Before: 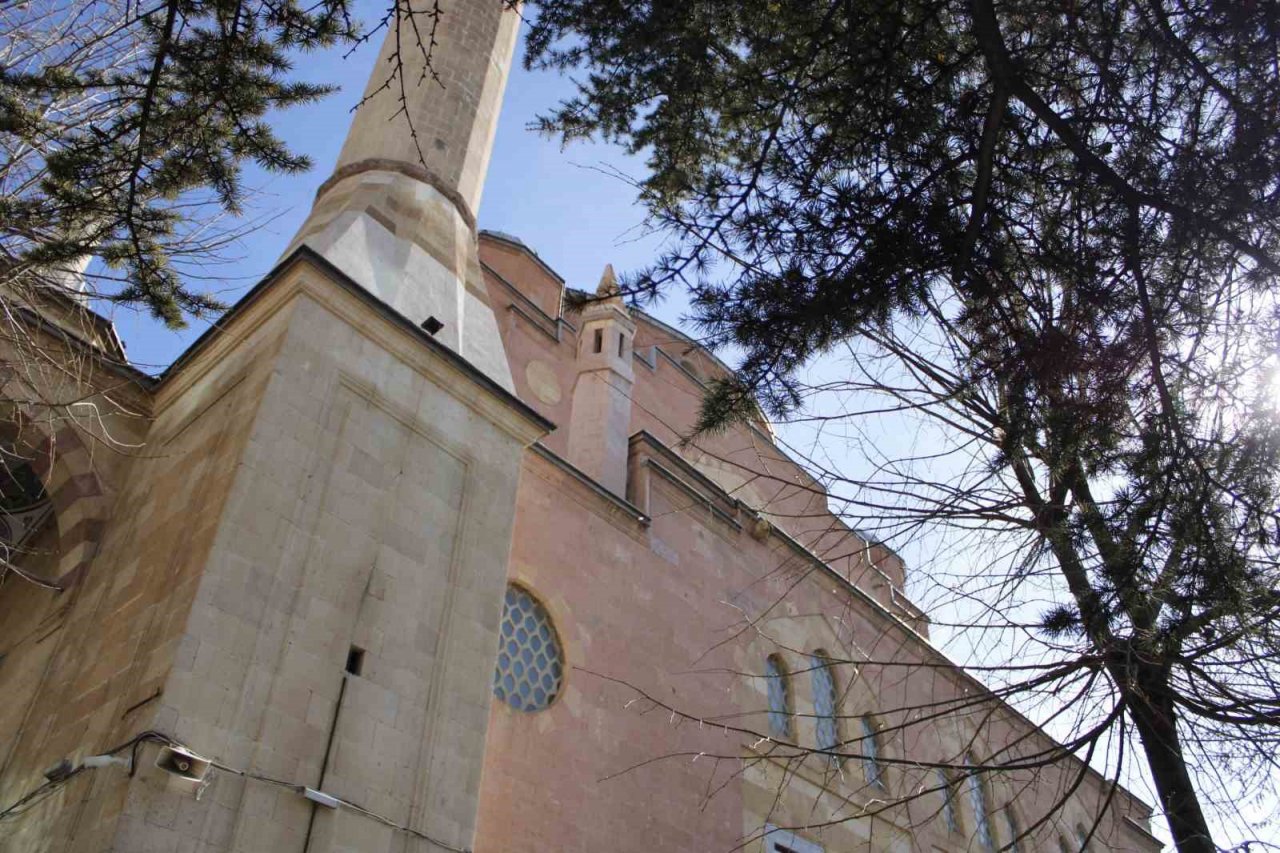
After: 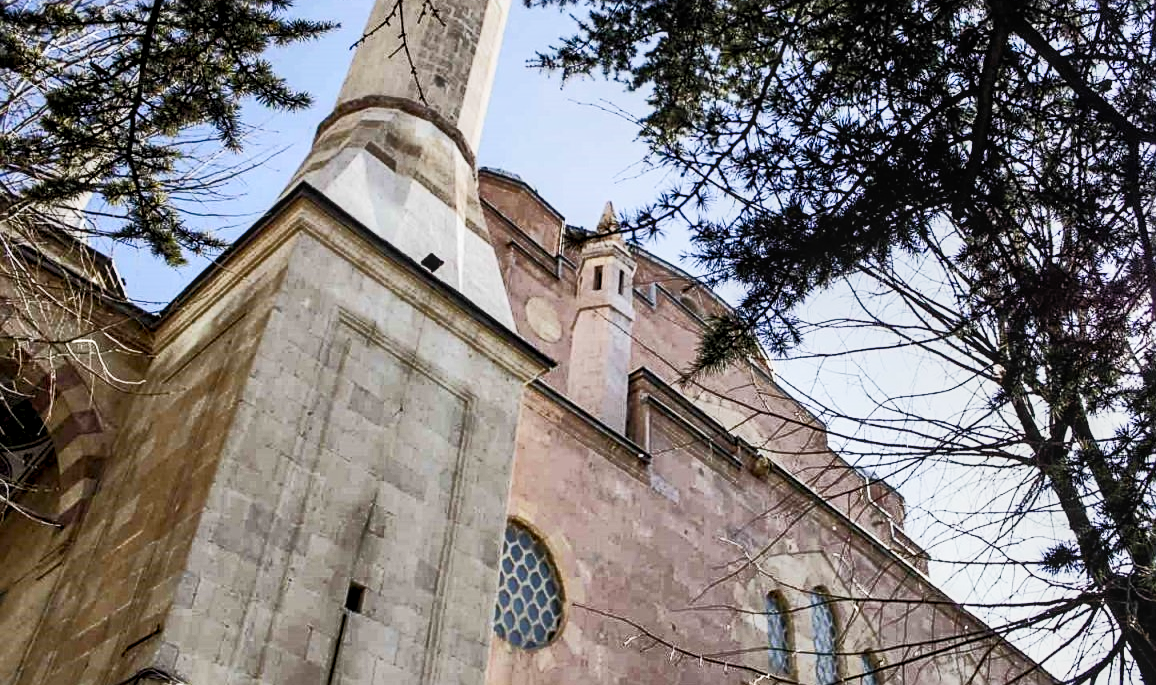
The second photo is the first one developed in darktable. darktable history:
contrast brightness saturation: saturation 0.097
sharpen: on, module defaults
exposure: compensate highlight preservation false
filmic rgb: black relative exposure -7.65 EV, white relative exposure 4.56 EV, hardness 3.61, preserve chrominance no, color science v5 (2021)
tone curve: curves: ch0 [(0, 0) (0.003, 0.003) (0.011, 0.008) (0.025, 0.018) (0.044, 0.04) (0.069, 0.062) (0.1, 0.09) (0.136, 0.121) (0.177, 0.158) (0.224, 0.197) (0.277, 0.255) (0.335, 0.314) (0.399, 0.391) (0.468, 0.496) (0.543, 0.683) (0.623, 0.801) (0.709, 0.883) (0.801, 0.94) (0.898, 0.984) (1, 1)], color space Lab, independent channels, preserve colors none
local contrast: detail 130%
shadows and highlights: white point adjustment 0.997, soften with gaussian
crop: top 7.501%, right 9.686%, bottom 12.084%
